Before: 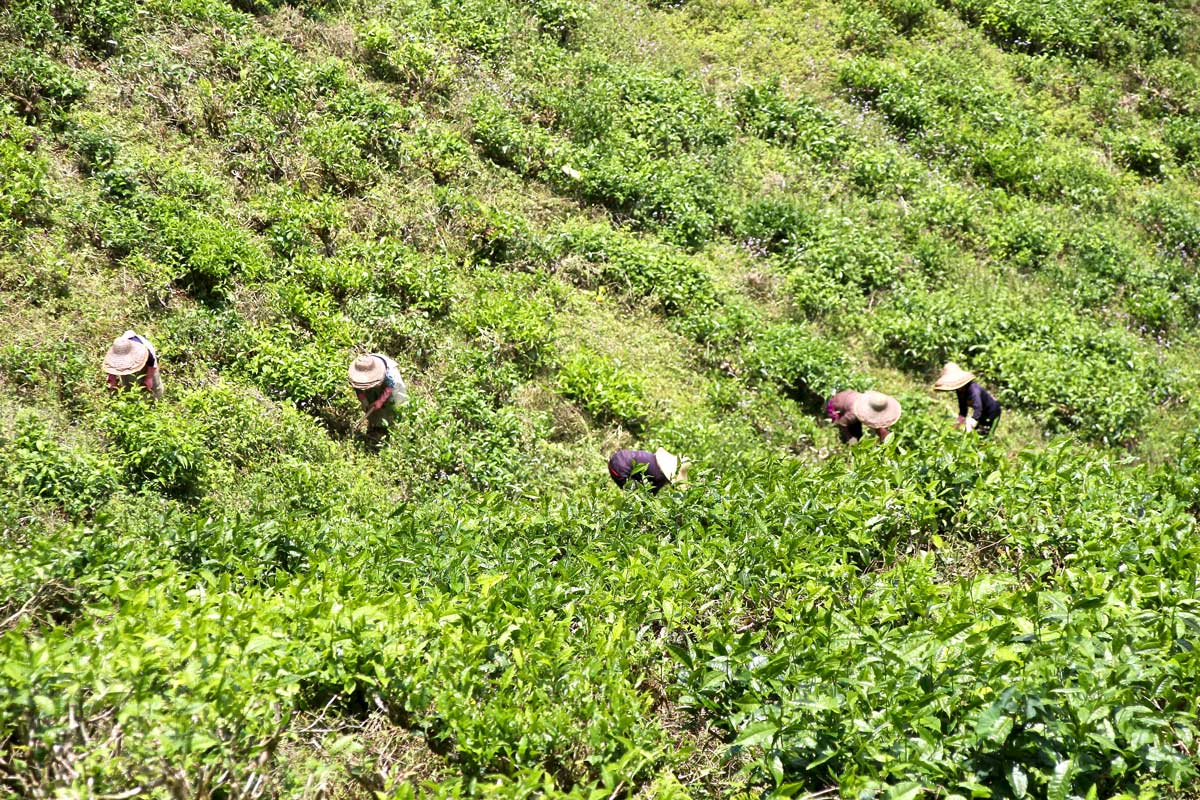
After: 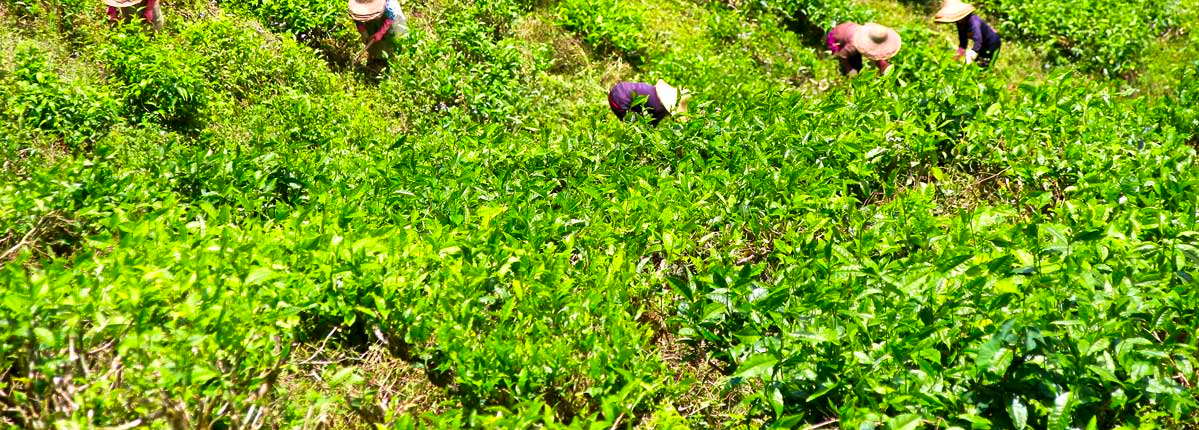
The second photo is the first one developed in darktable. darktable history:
color correction: saturation 1.32
color contrast: green-magenta contrast 1.1, blue-yellow contrast 1.1, unbound 0
crop and rotate: top 46.237%
velvia: on, module defaults
contrast brightness saturation: saturation 0.13
